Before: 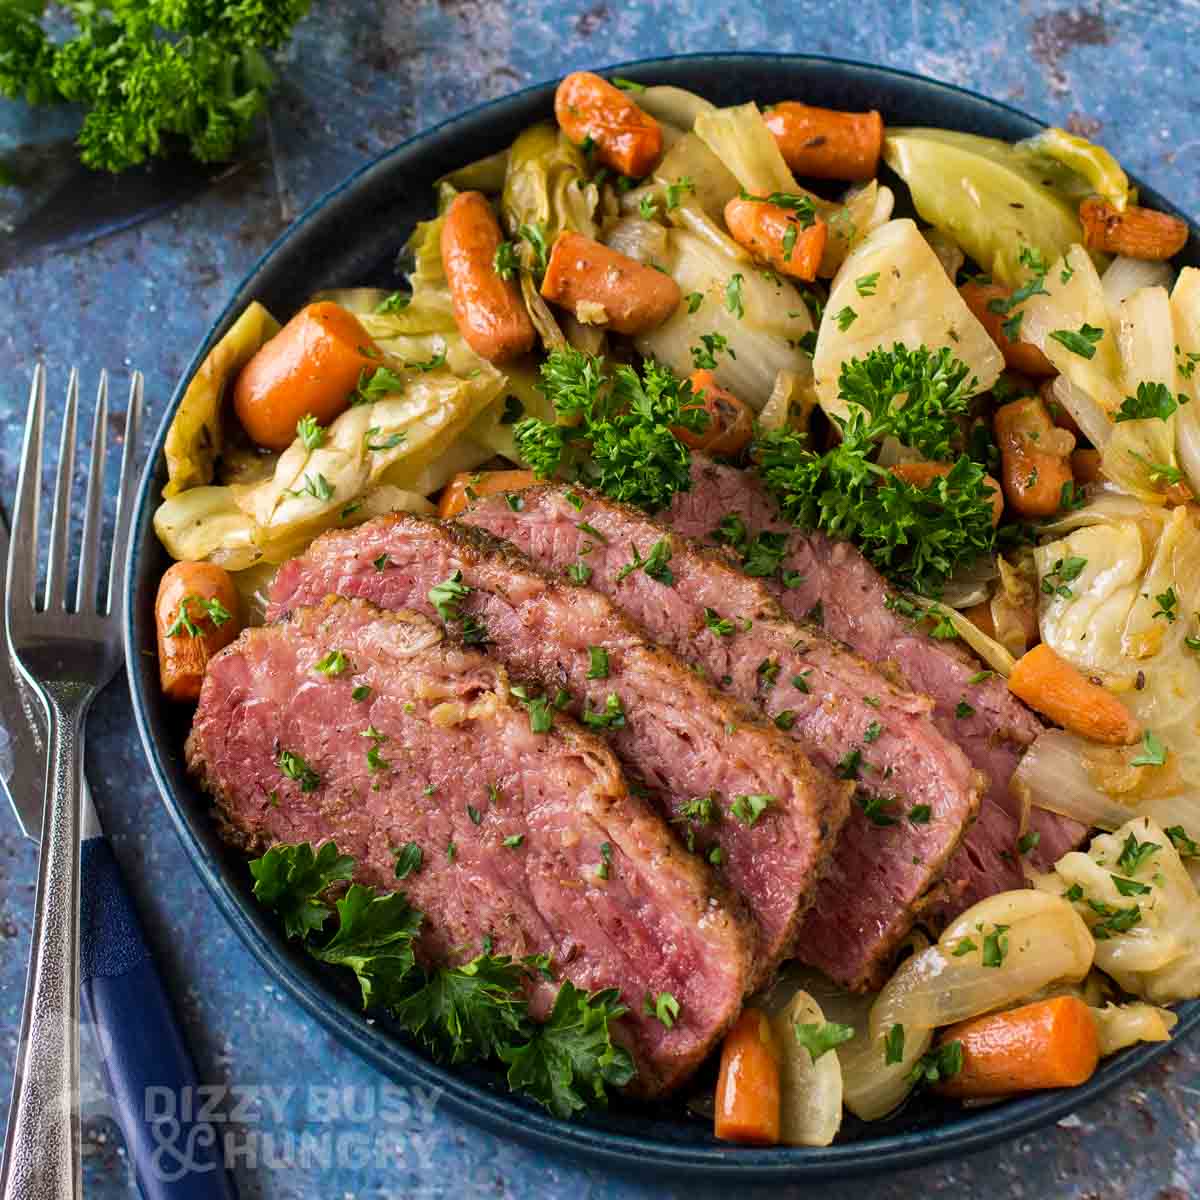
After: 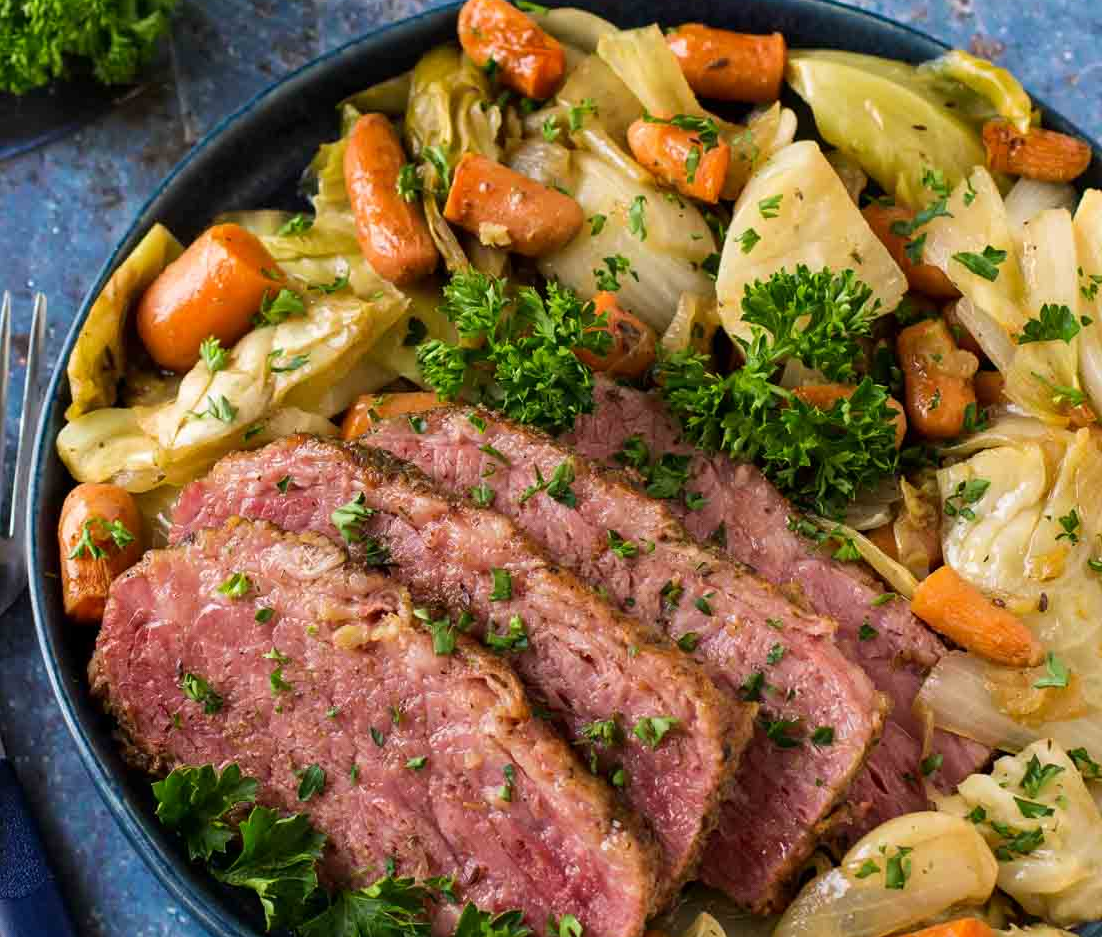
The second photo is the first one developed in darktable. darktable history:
crop: left 8.094%, top 6.551%, bottom 15.348%
